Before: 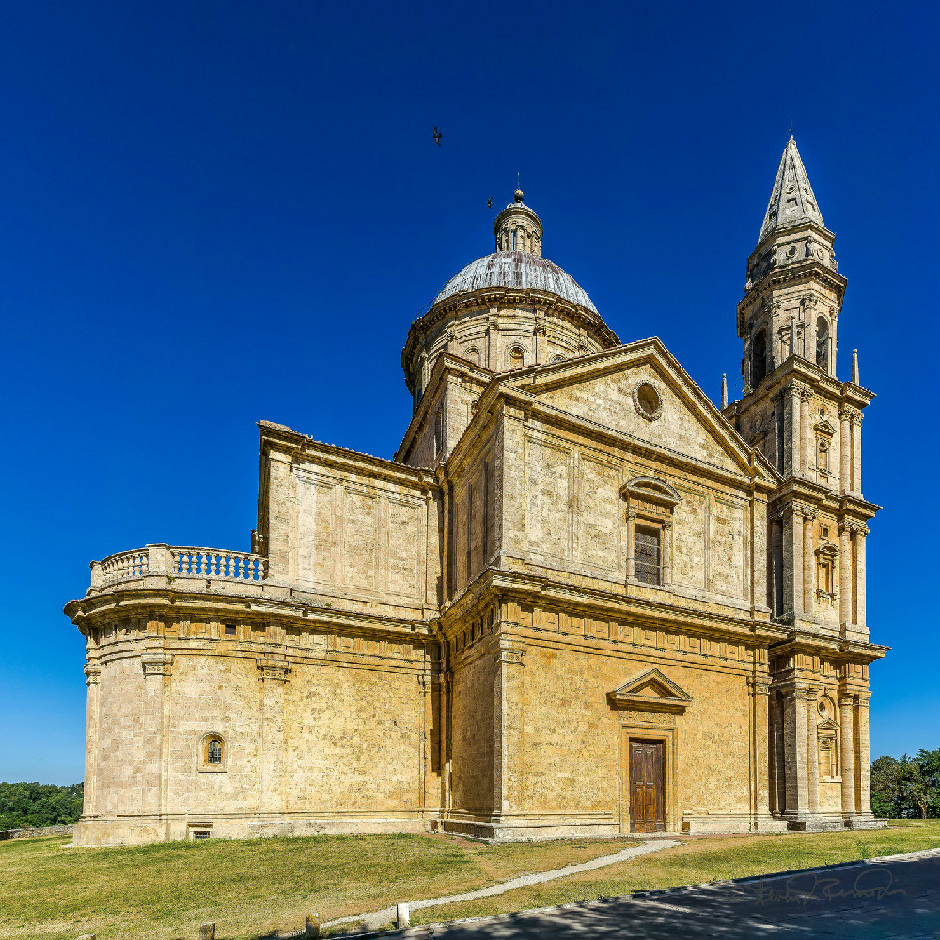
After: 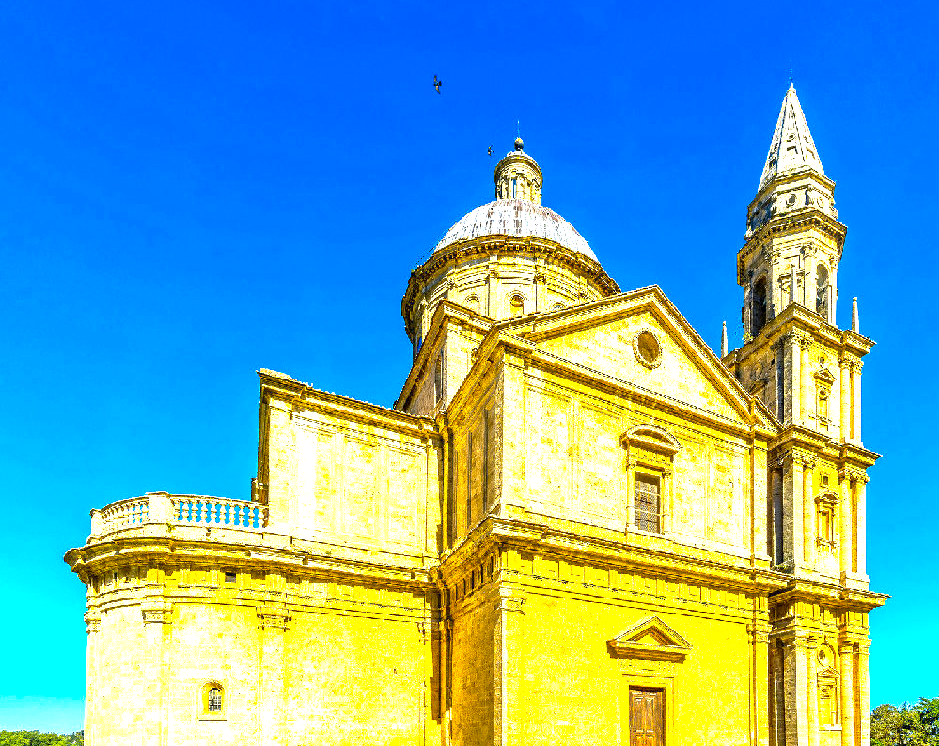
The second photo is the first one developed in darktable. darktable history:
crop and rotate: top 5.667%, bottom 14.937%
color contrast: green-magenta contrast 1.12, blue-yellow contrast 1.95, unbound 0
exposure: black level correction 0.001, exposure 1.84 EV, compensate highlight preservation false
